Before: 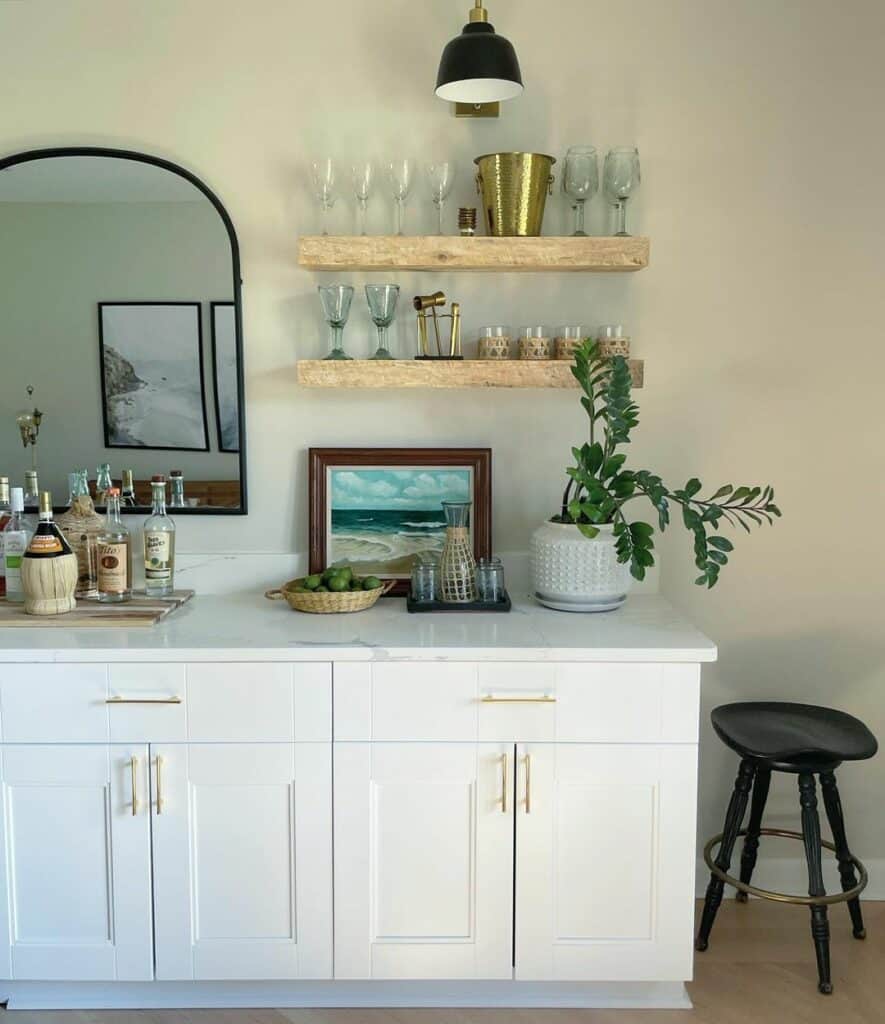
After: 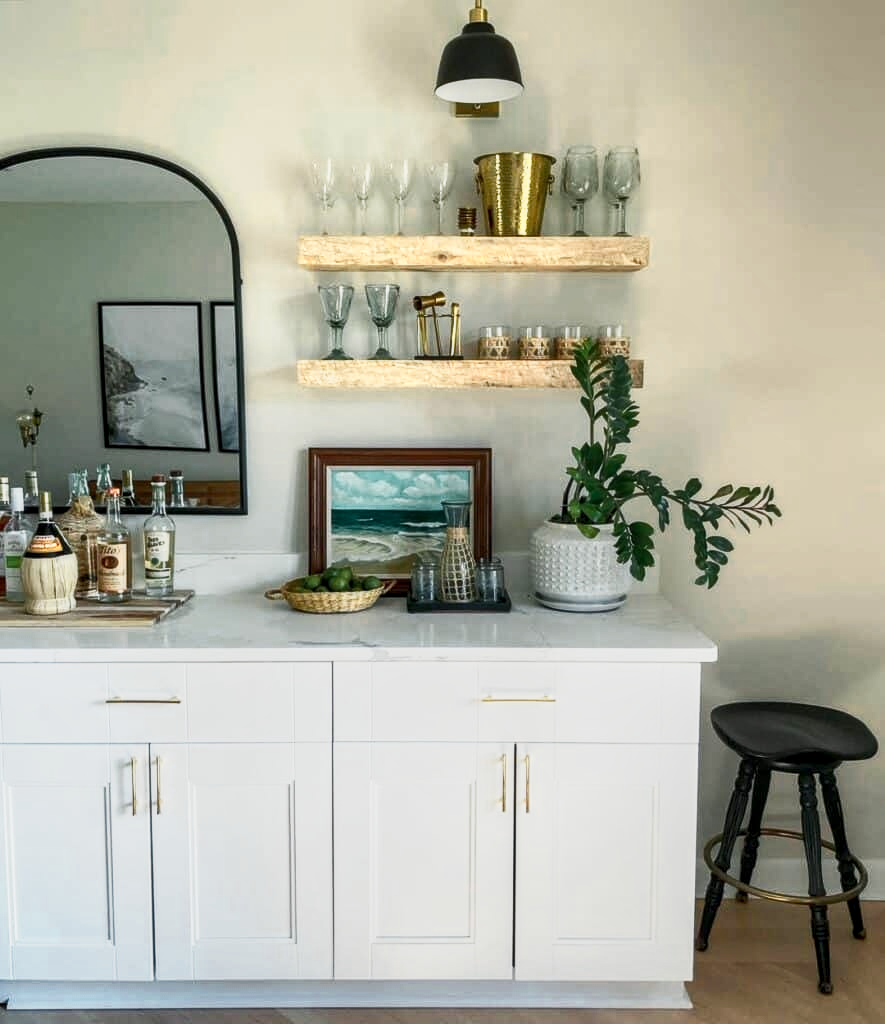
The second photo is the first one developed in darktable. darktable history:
tone curve: curves: ch0 [(0, 0) (0.536, 0.402) (1, 1)], color space Lab, independent channels, preserve colors none
base curve: curves: ch0 [(0, 0) (0.088, 0.125) (0.176, 0.251) (0.354, 0.501) (0.613, 0.749) (1, 0.877)], preserve colors none
local contrast: detail 130%
color zones: curves: ch0 [(0.018, 0.548) (0.197, 0.654) (0.425, 0.447) (0.605, 0.658) (0.732, 0.579)]; ch1 [(0.105, 0.531) (0.224, 0.531) (0.386, 0.39) (0.618, 0.456) (0.732, 0.456) (0.956, 0.421)]; ch2 [(0.039, 0.583) (0.215, 0.465) (0.399, 0.544) (0.465, 0.548) (0.614, 0.447) (0.724, 0.43) (0.882, 0.623) (0.956, 0.632)]
